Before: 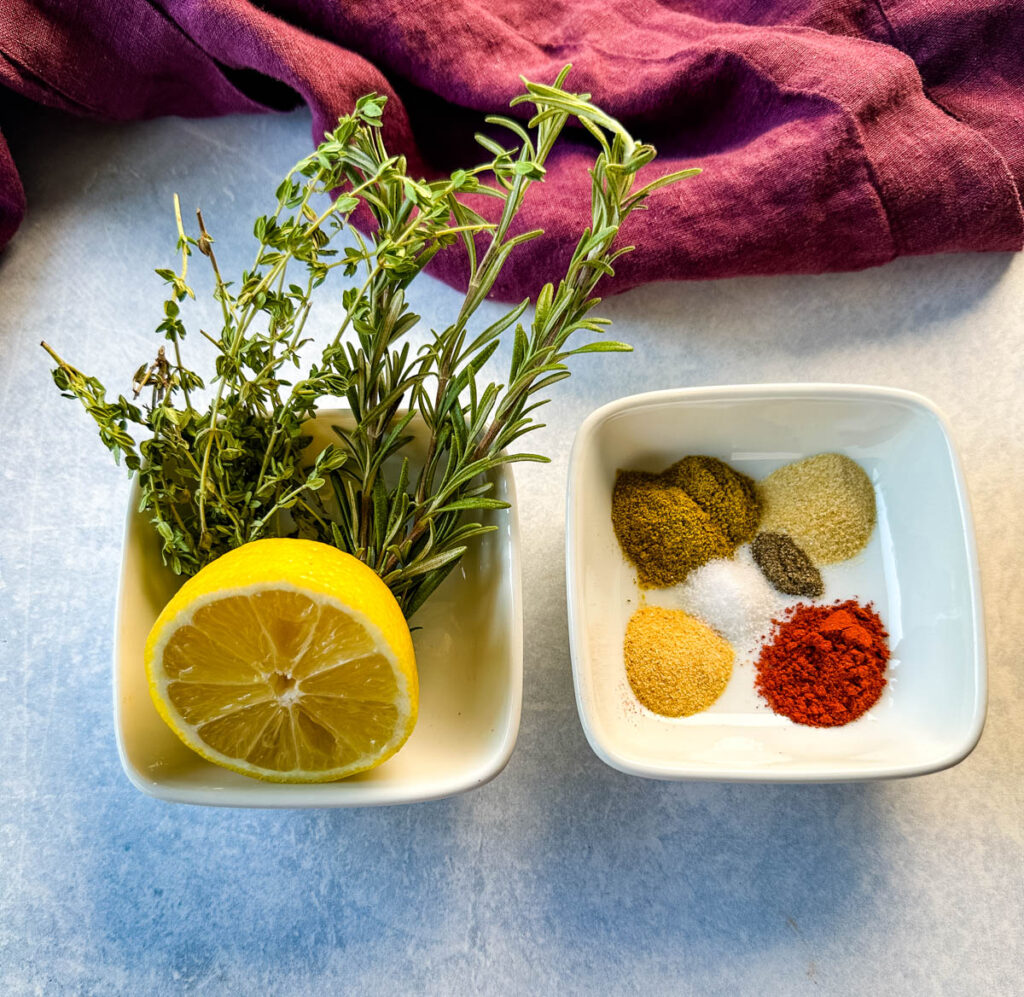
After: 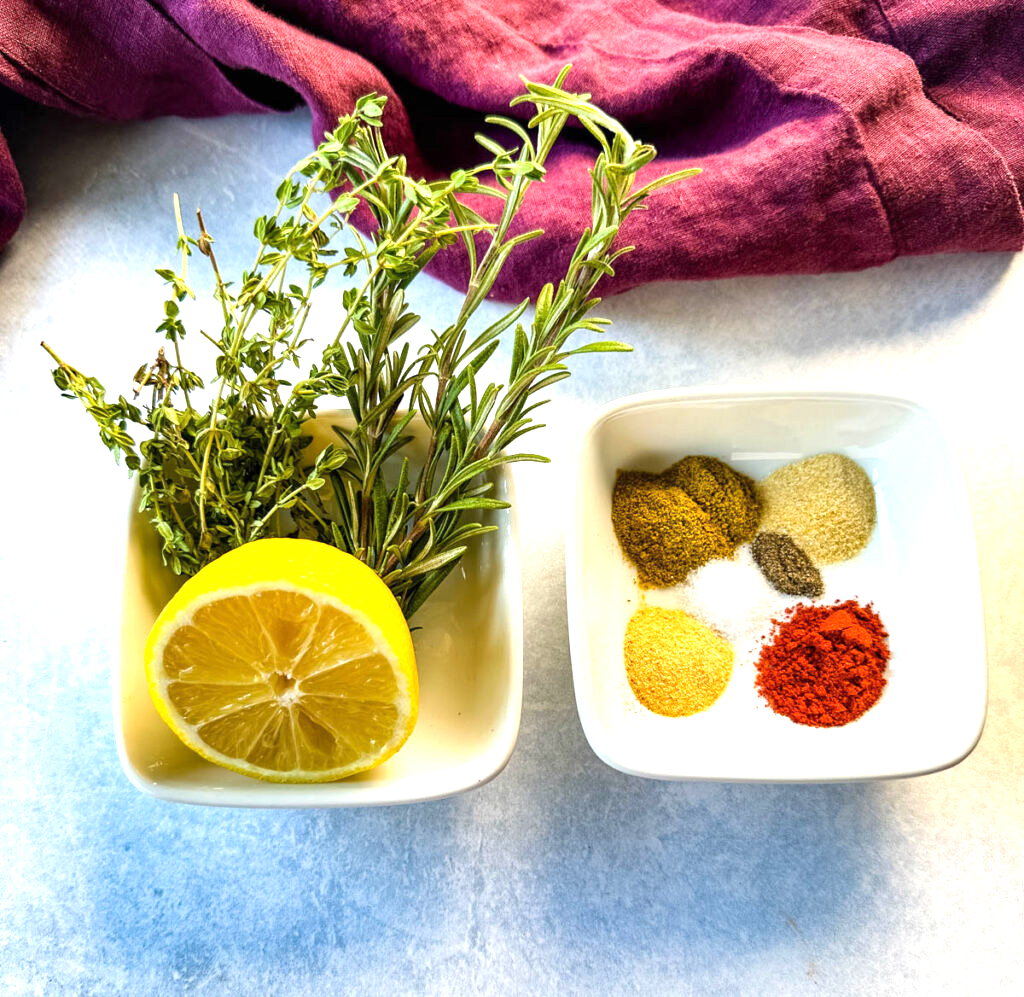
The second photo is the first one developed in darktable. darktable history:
exposure: exposure 0.78 EV, compensate exposure bias true, compensate highlight preservation false
